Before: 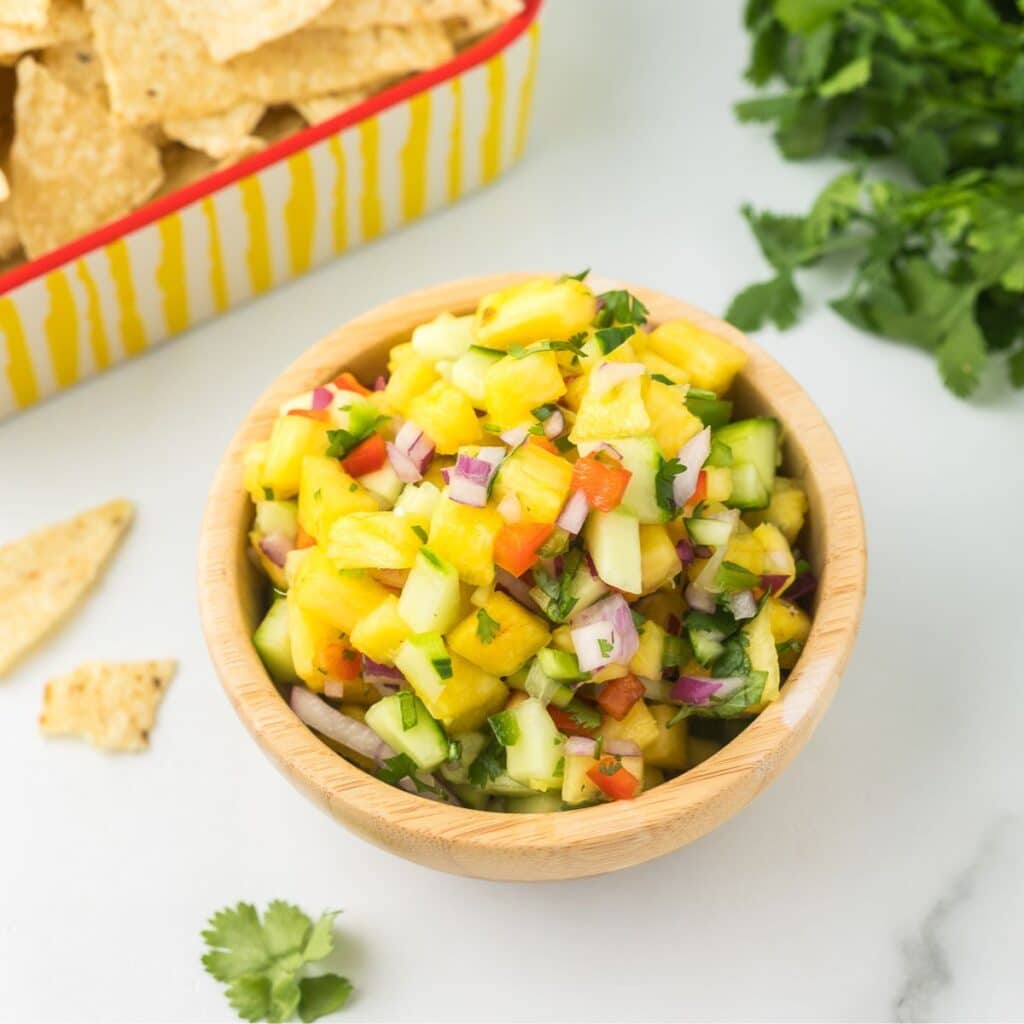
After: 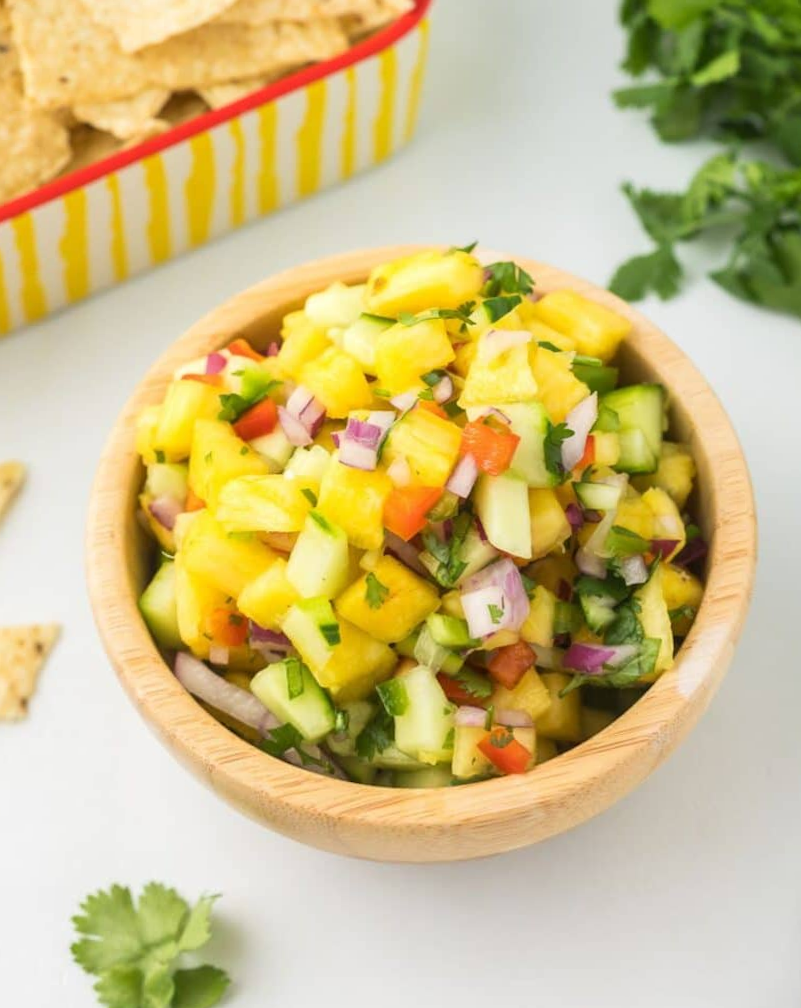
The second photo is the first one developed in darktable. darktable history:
crop: left 7.598%, right 7.873%
rotate and perspective: rotation 0.215°, lens shift (vertical) -0.139, crop left 0.069, crop right 0.939, crop top 0.002, crop bottom 0.996
